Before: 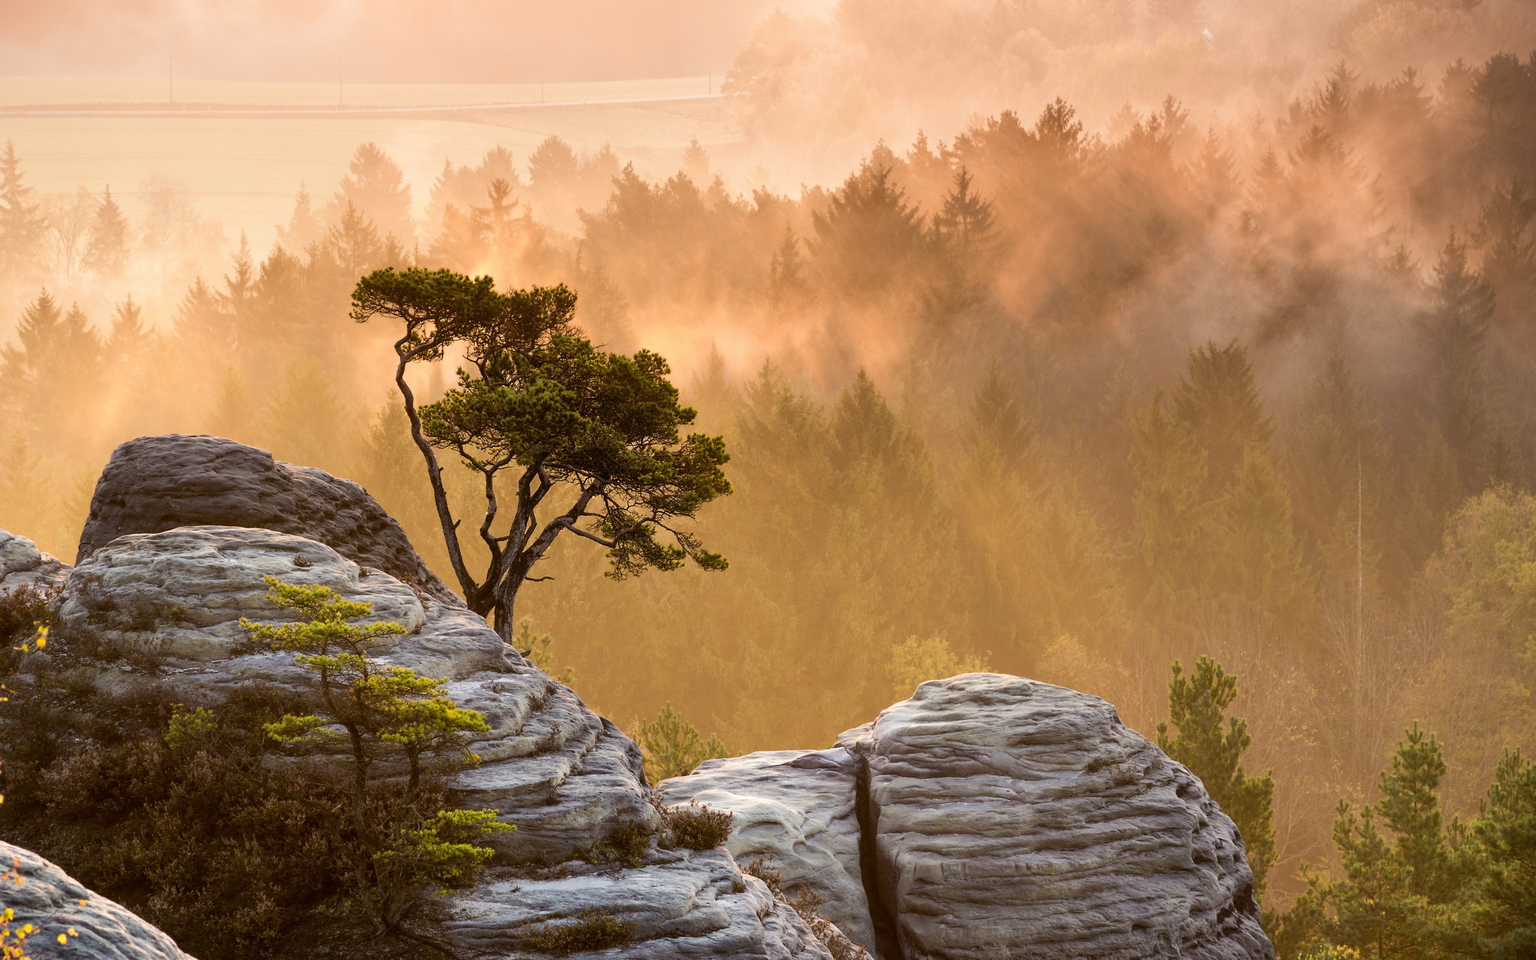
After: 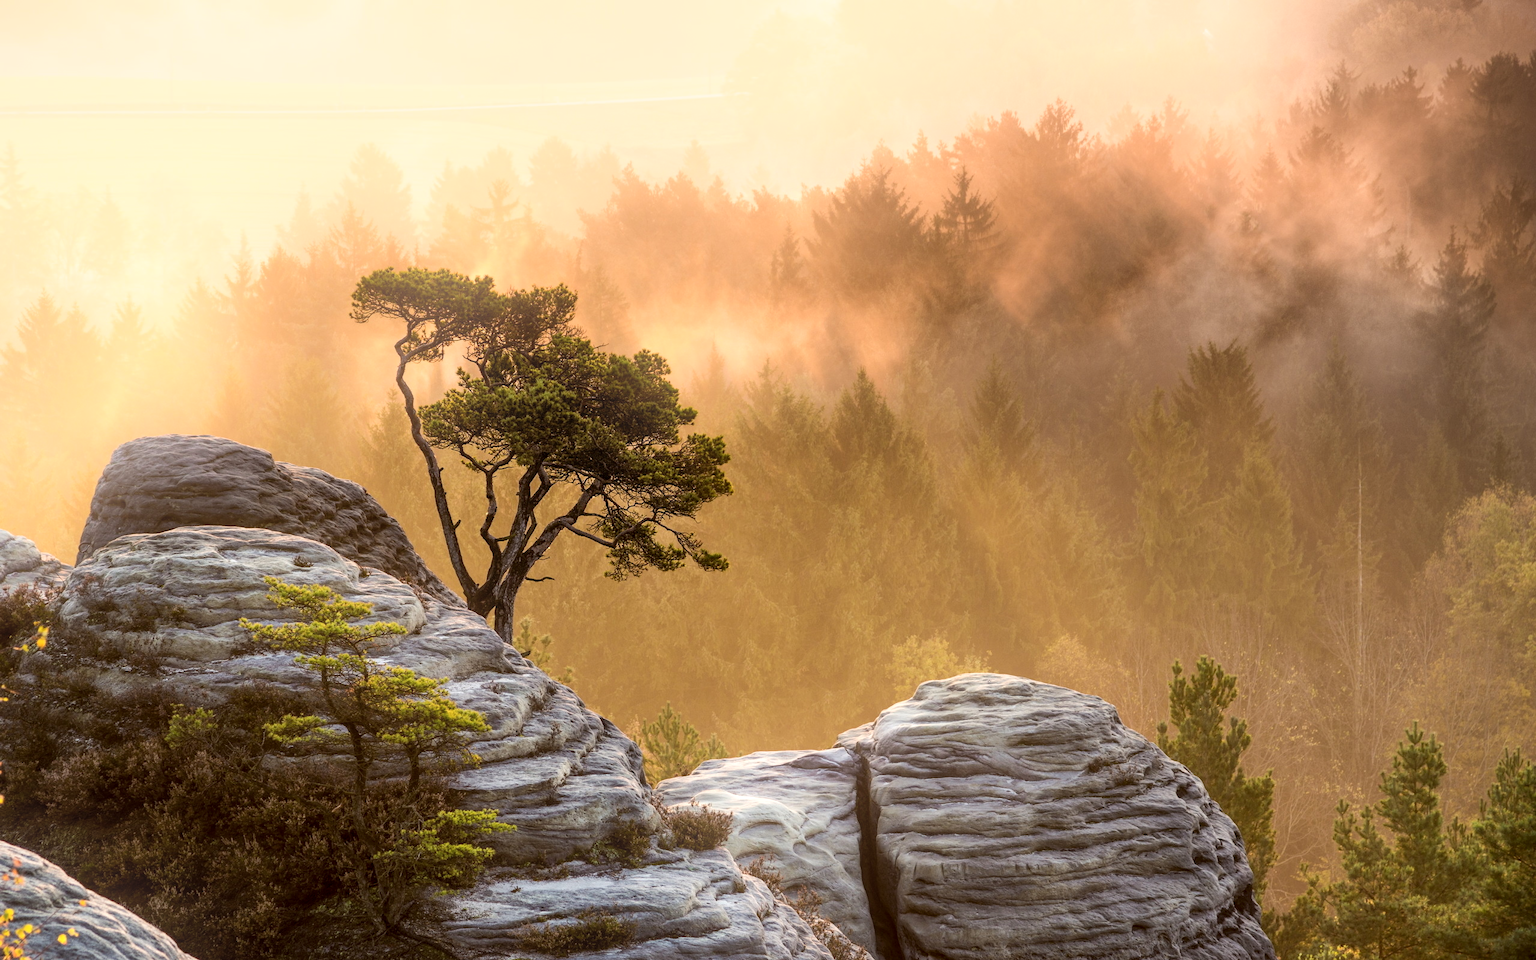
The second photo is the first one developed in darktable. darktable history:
bloom: threshold 82.5%, strength 16.25%
local contrast: on, module defaults
